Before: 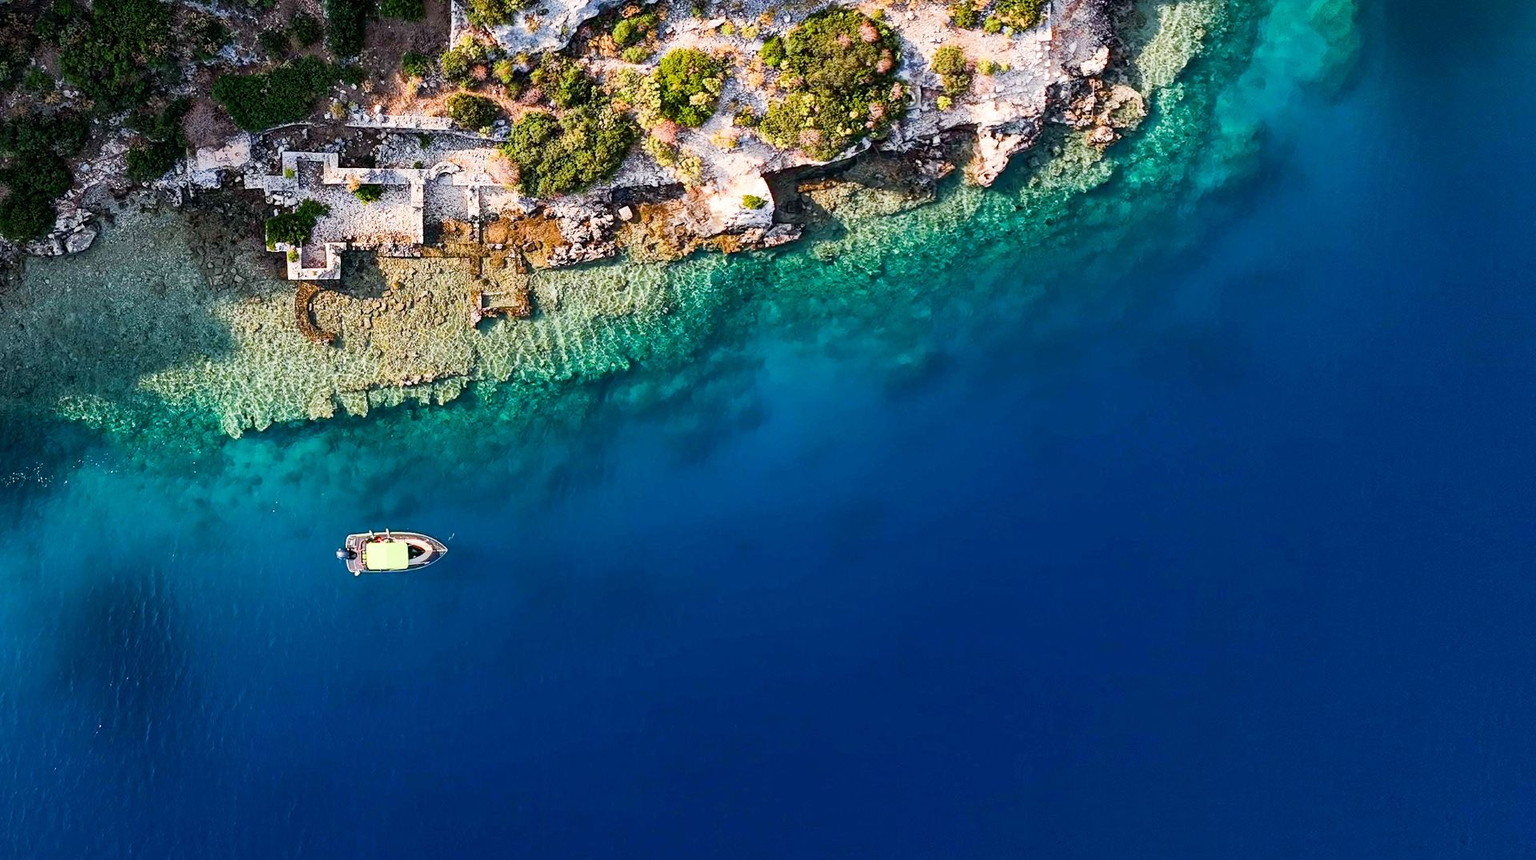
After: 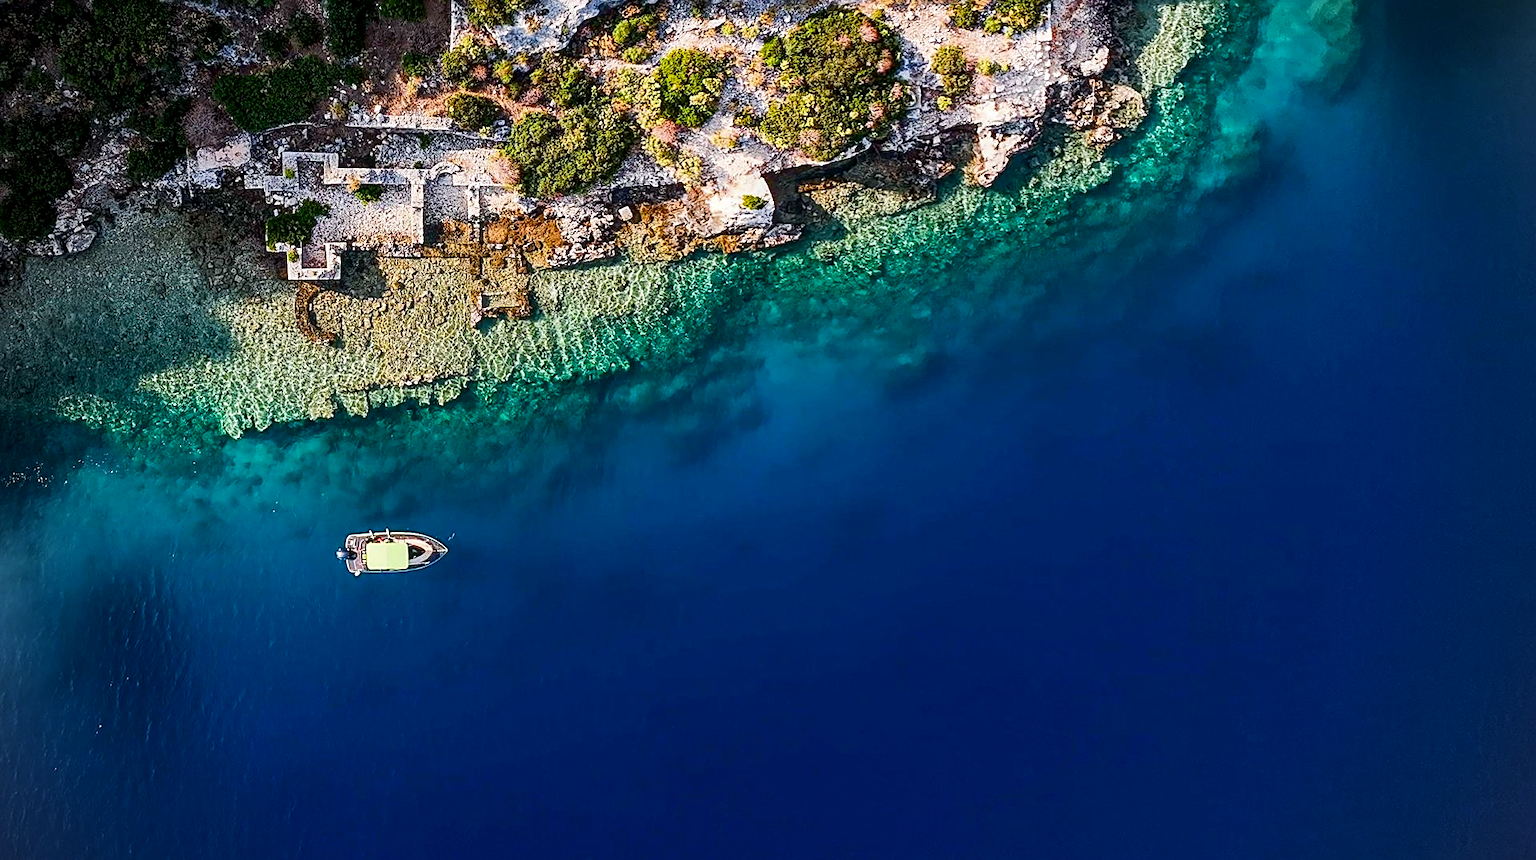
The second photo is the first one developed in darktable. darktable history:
local contrast: on, module defaults
white balance: emerald 1
contrast brightness saturation: contrast 0.07, brightness -0.13, saturation 0.06
vignetting: fall-off start 79.88%
sharpen: on, module defaults
